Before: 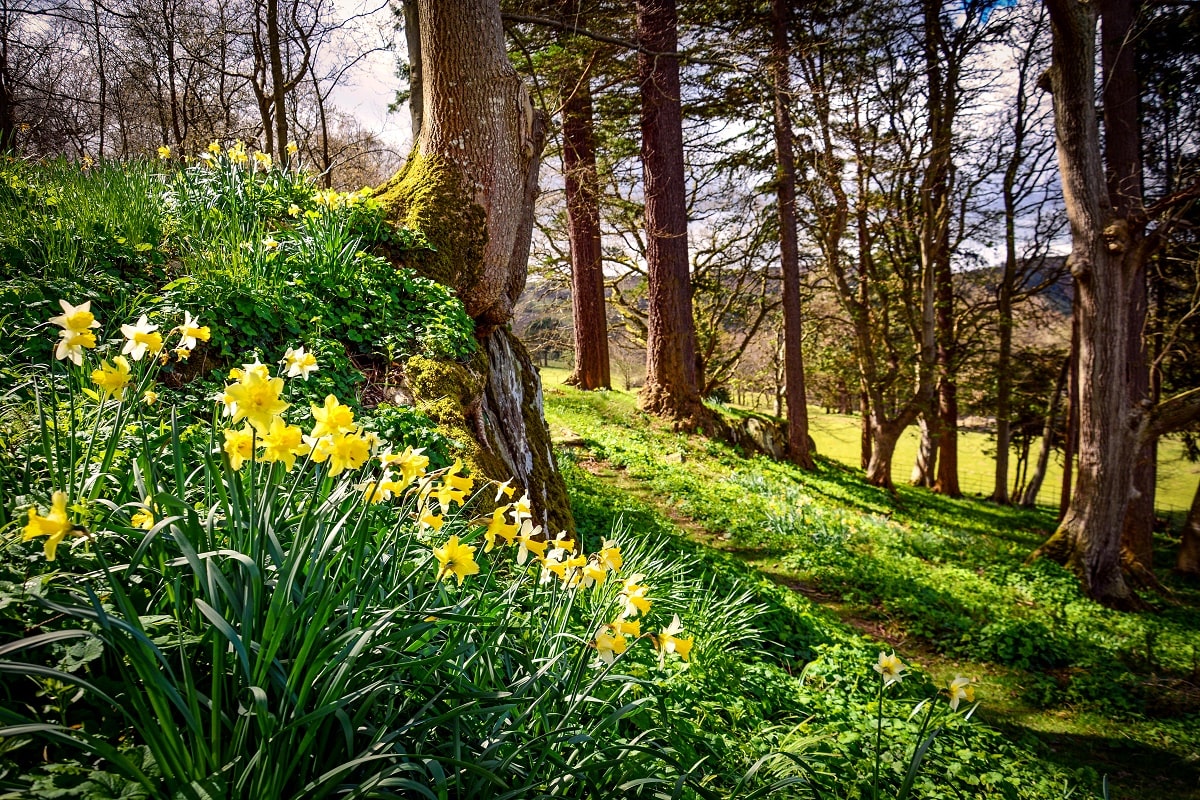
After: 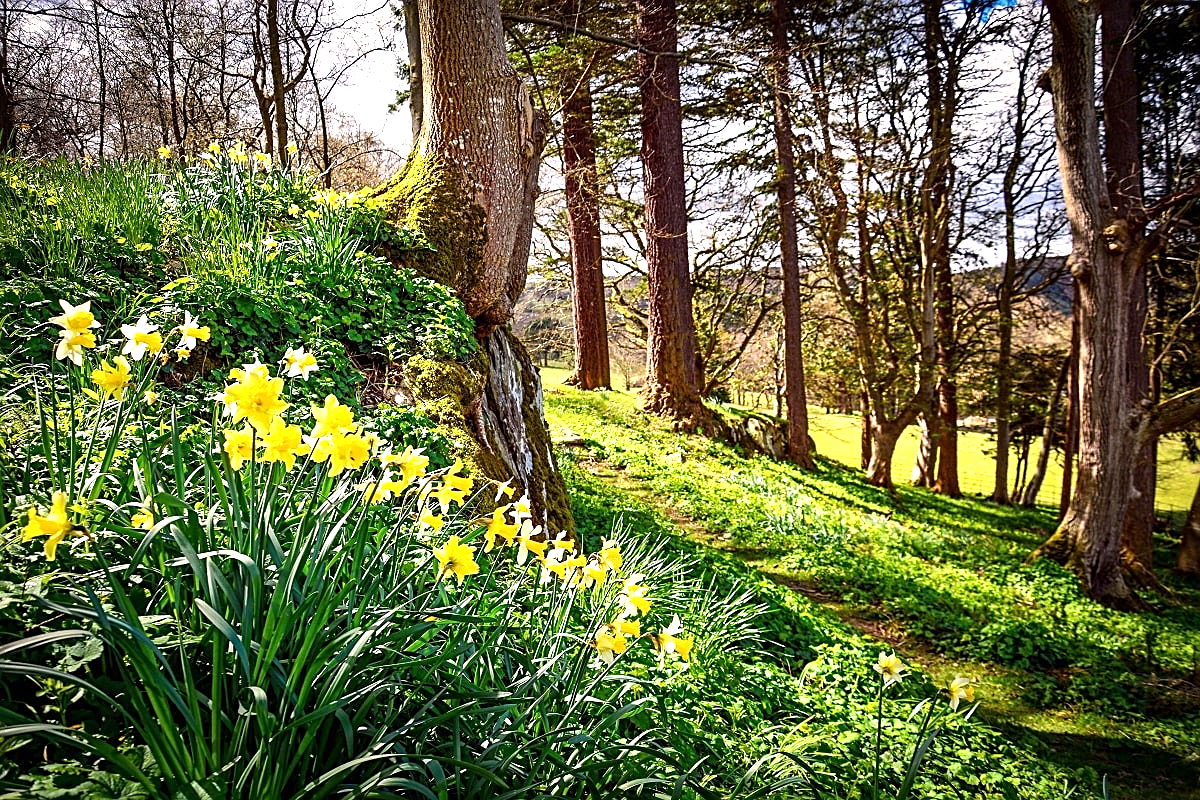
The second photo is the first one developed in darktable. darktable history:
exposure: exposure 0.661 EV, compensate highlight preservation false
sharpen: on, module defaults
